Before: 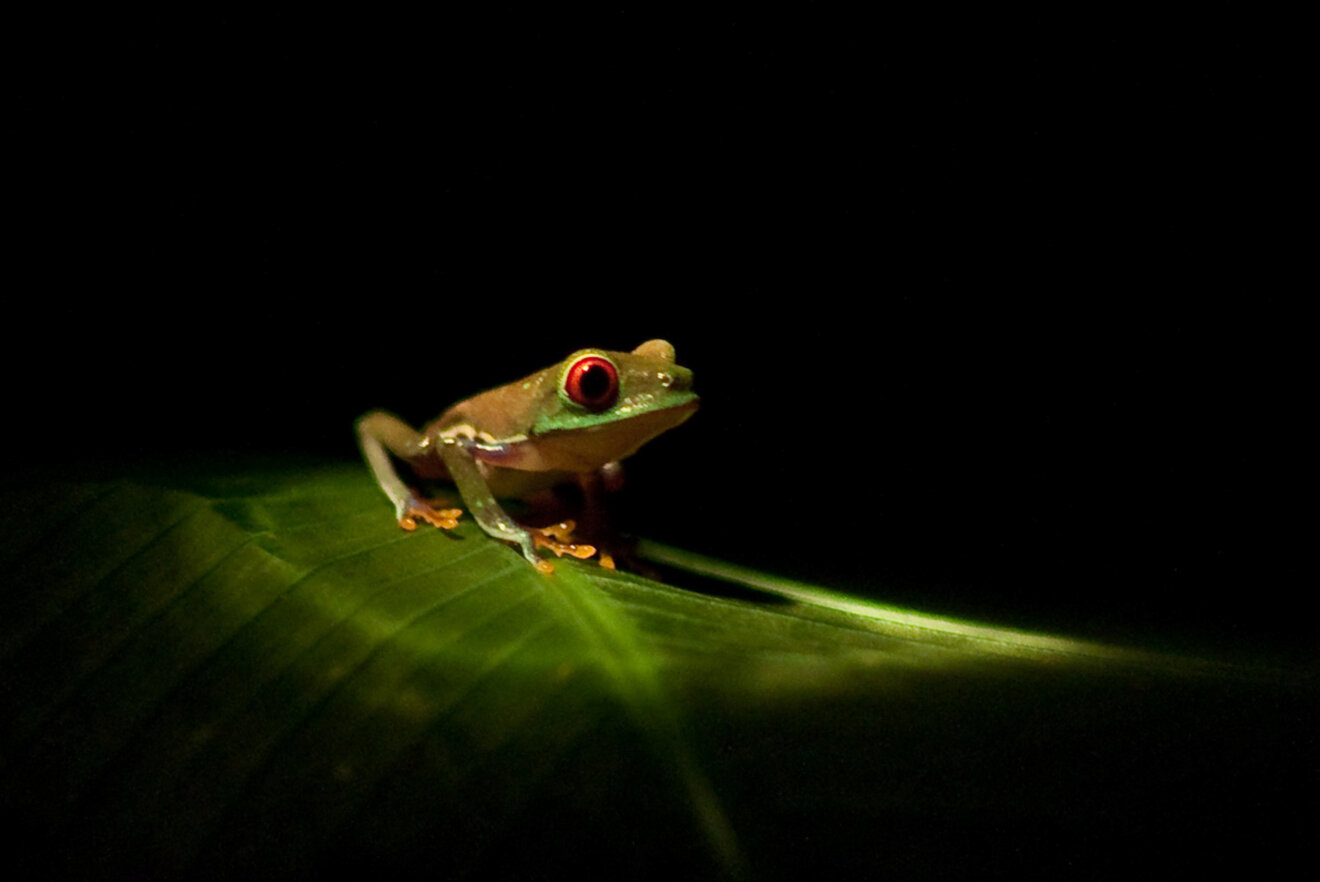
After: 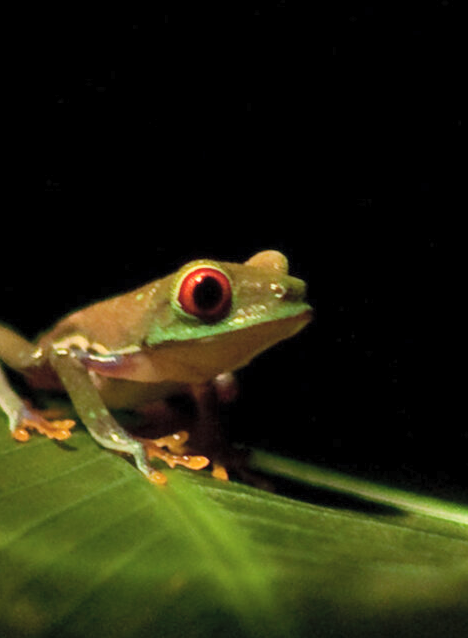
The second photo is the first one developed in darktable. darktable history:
contrast brightness saturation: brightness 0.152
crop and rotate: left 29.384%, top 10.192%, right 35.102%, bottom 17.458%
